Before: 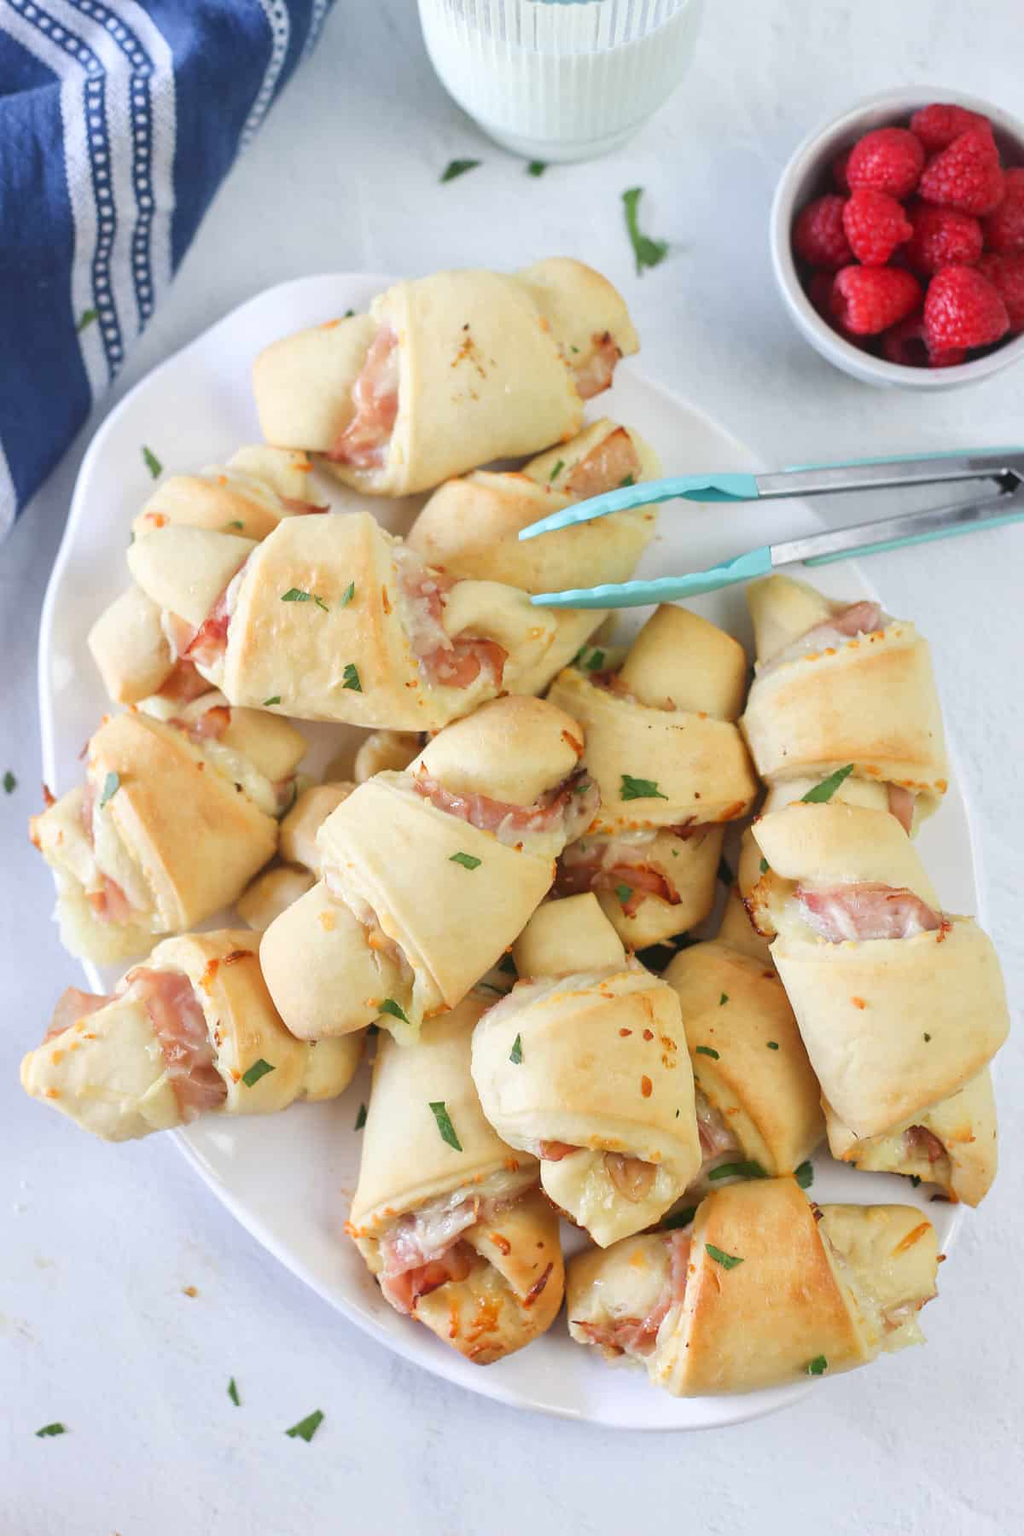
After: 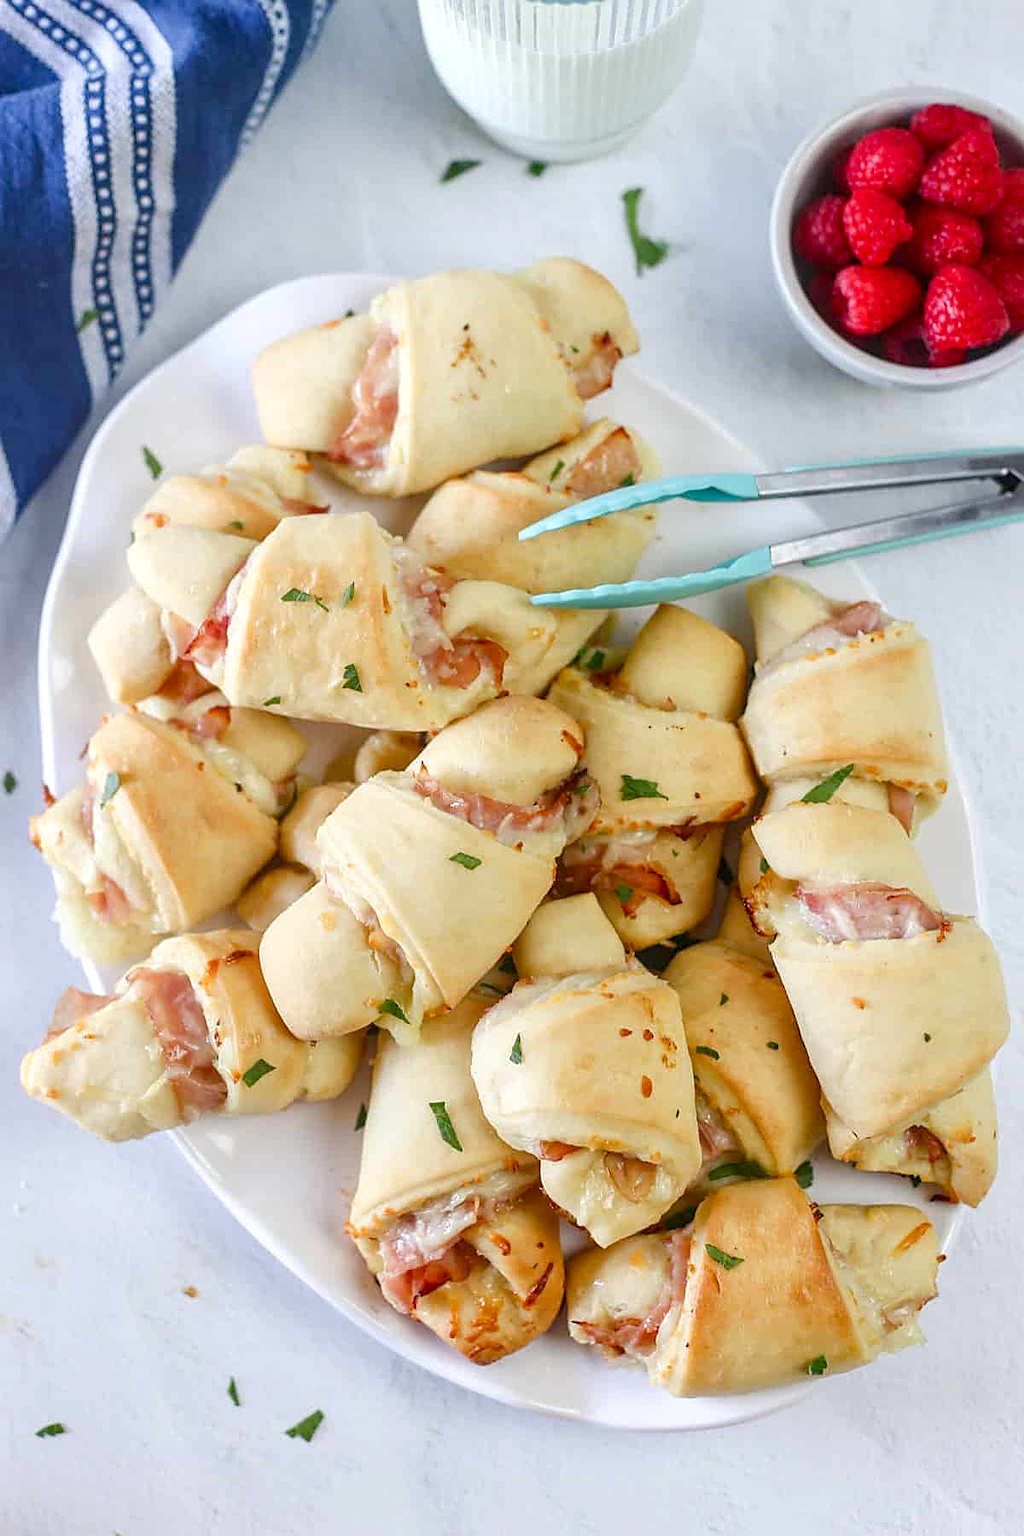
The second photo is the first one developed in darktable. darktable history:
sharpen: on, module defaults
color balance rgb: perceptual saturation grading › global saturation 20%, perceptual saturation grading › highlights -25%, perceptual saturation grading › shadows 25%
local contrast: on, module defaults
